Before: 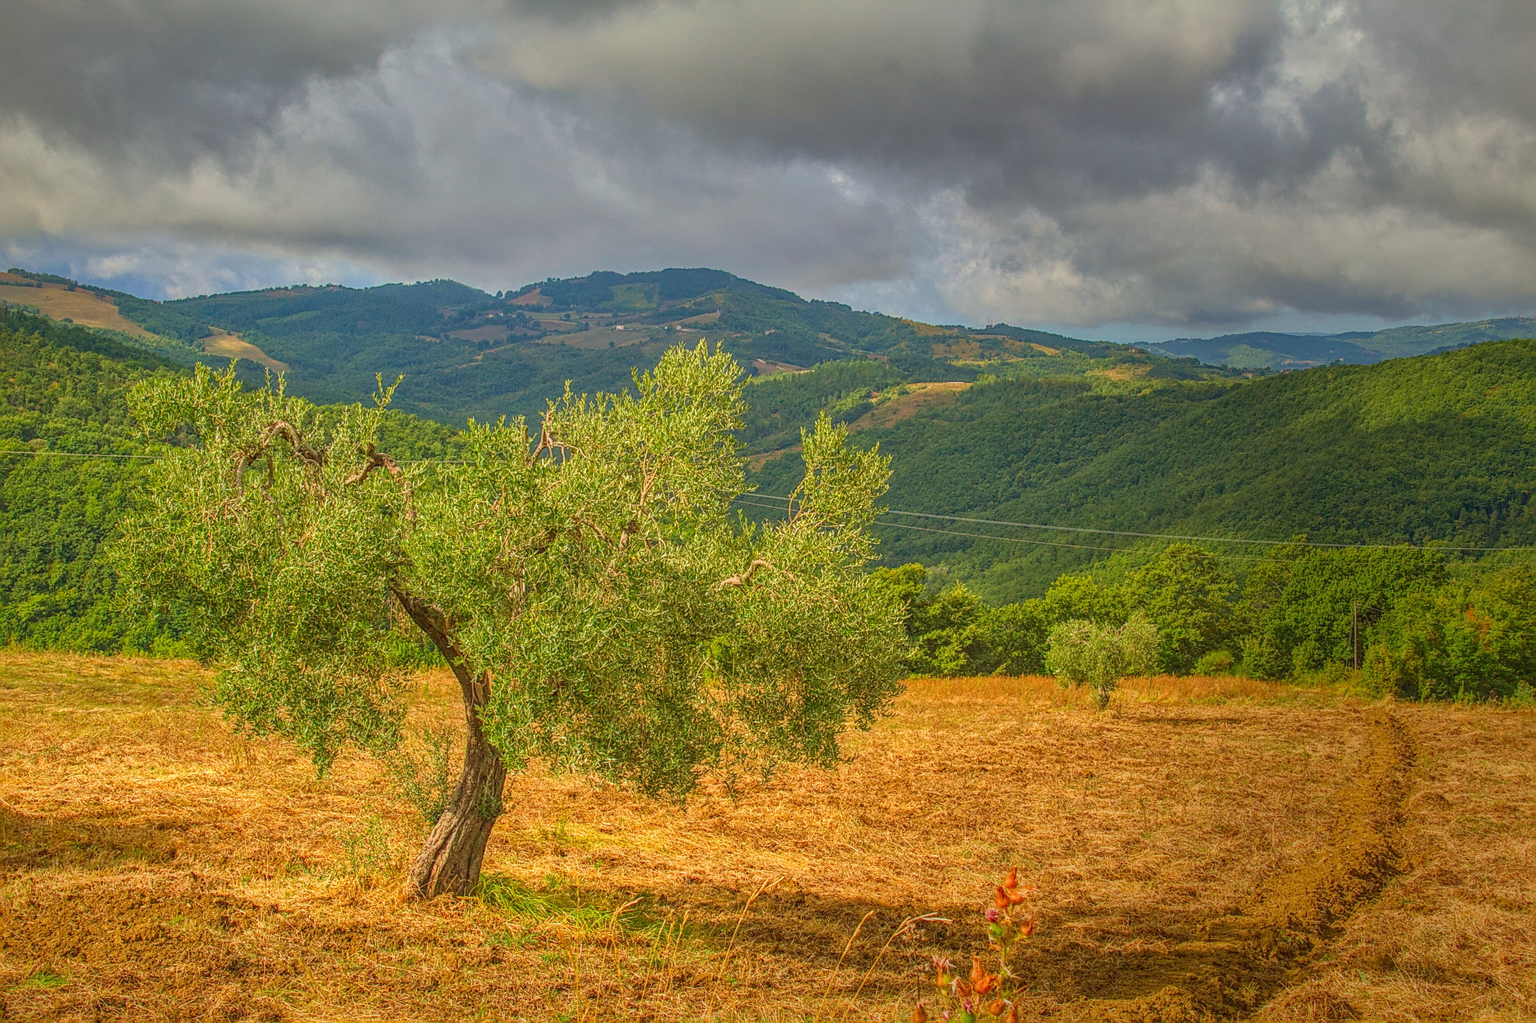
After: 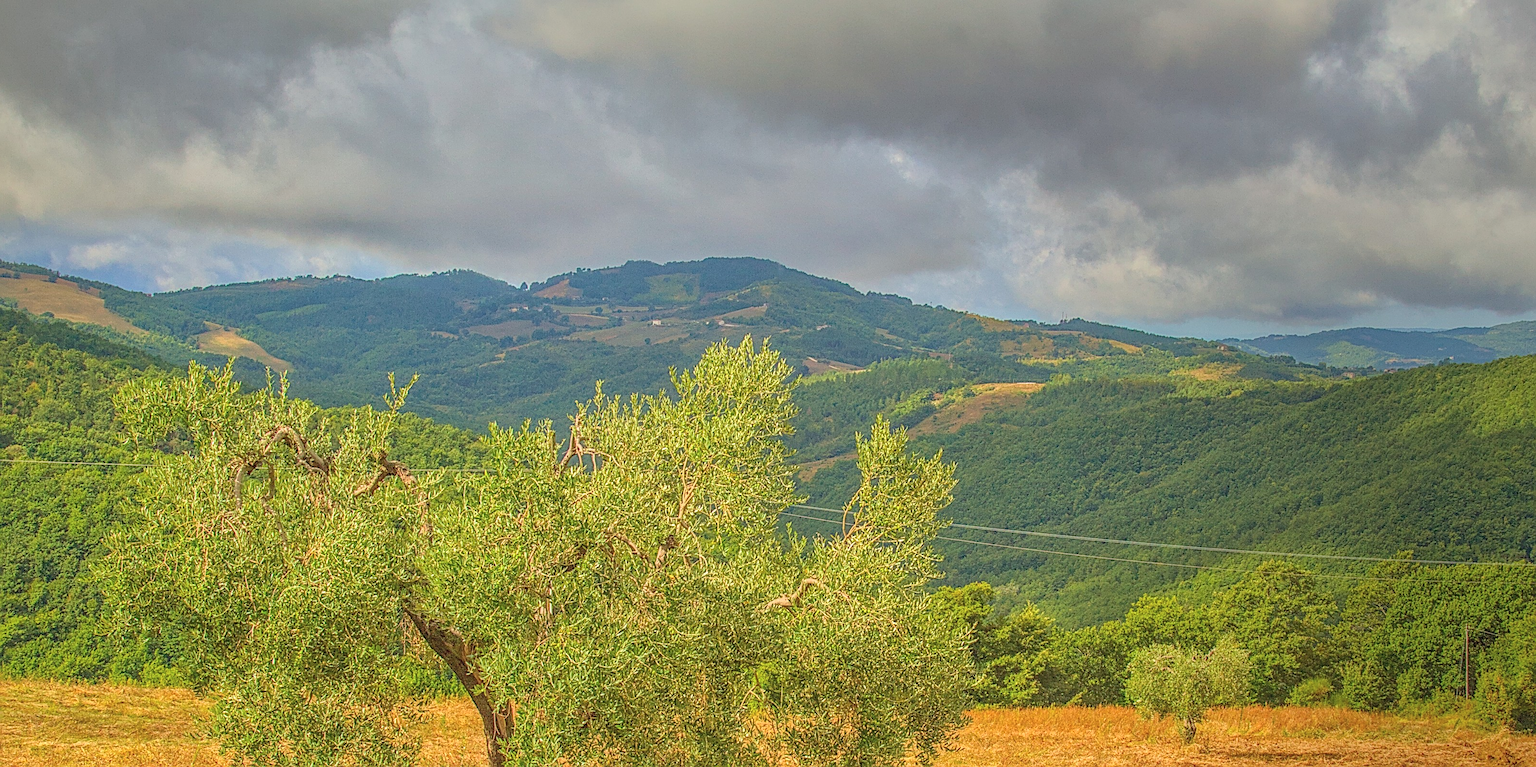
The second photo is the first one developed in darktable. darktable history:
crop: left 1.584%, top 3.423%, right 7.621%, bottom 28.454%
sharpen: on, module defaults
exposure: compensate highlight preservation false
contrast brightness saturation: brightness 0.125
